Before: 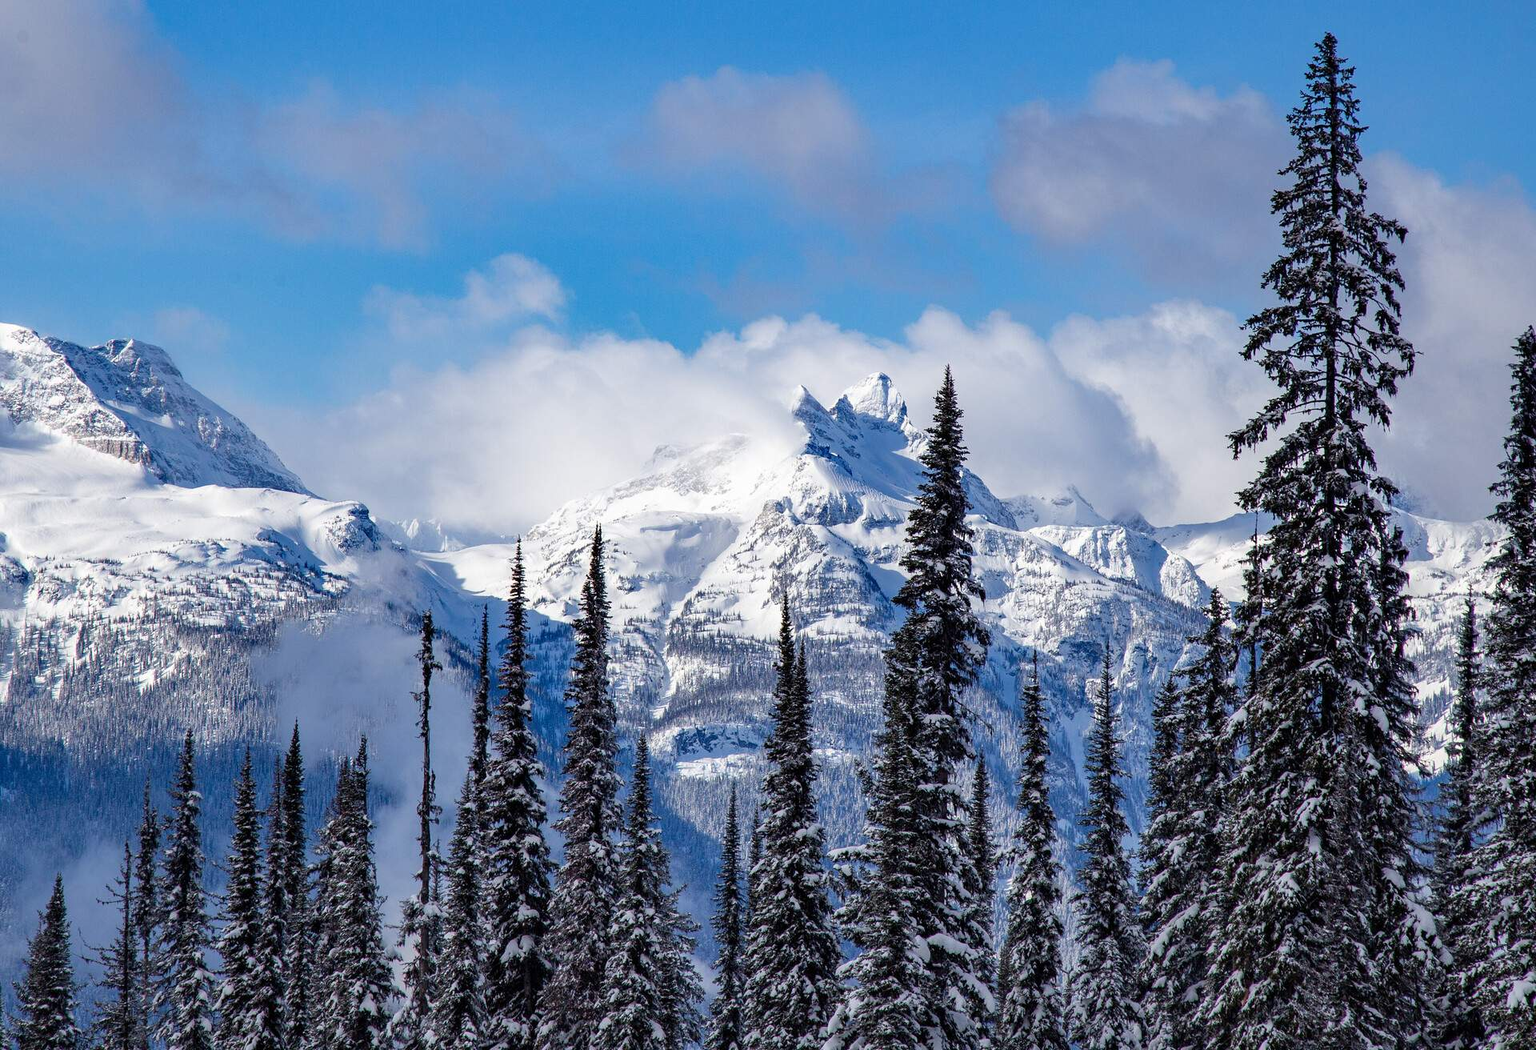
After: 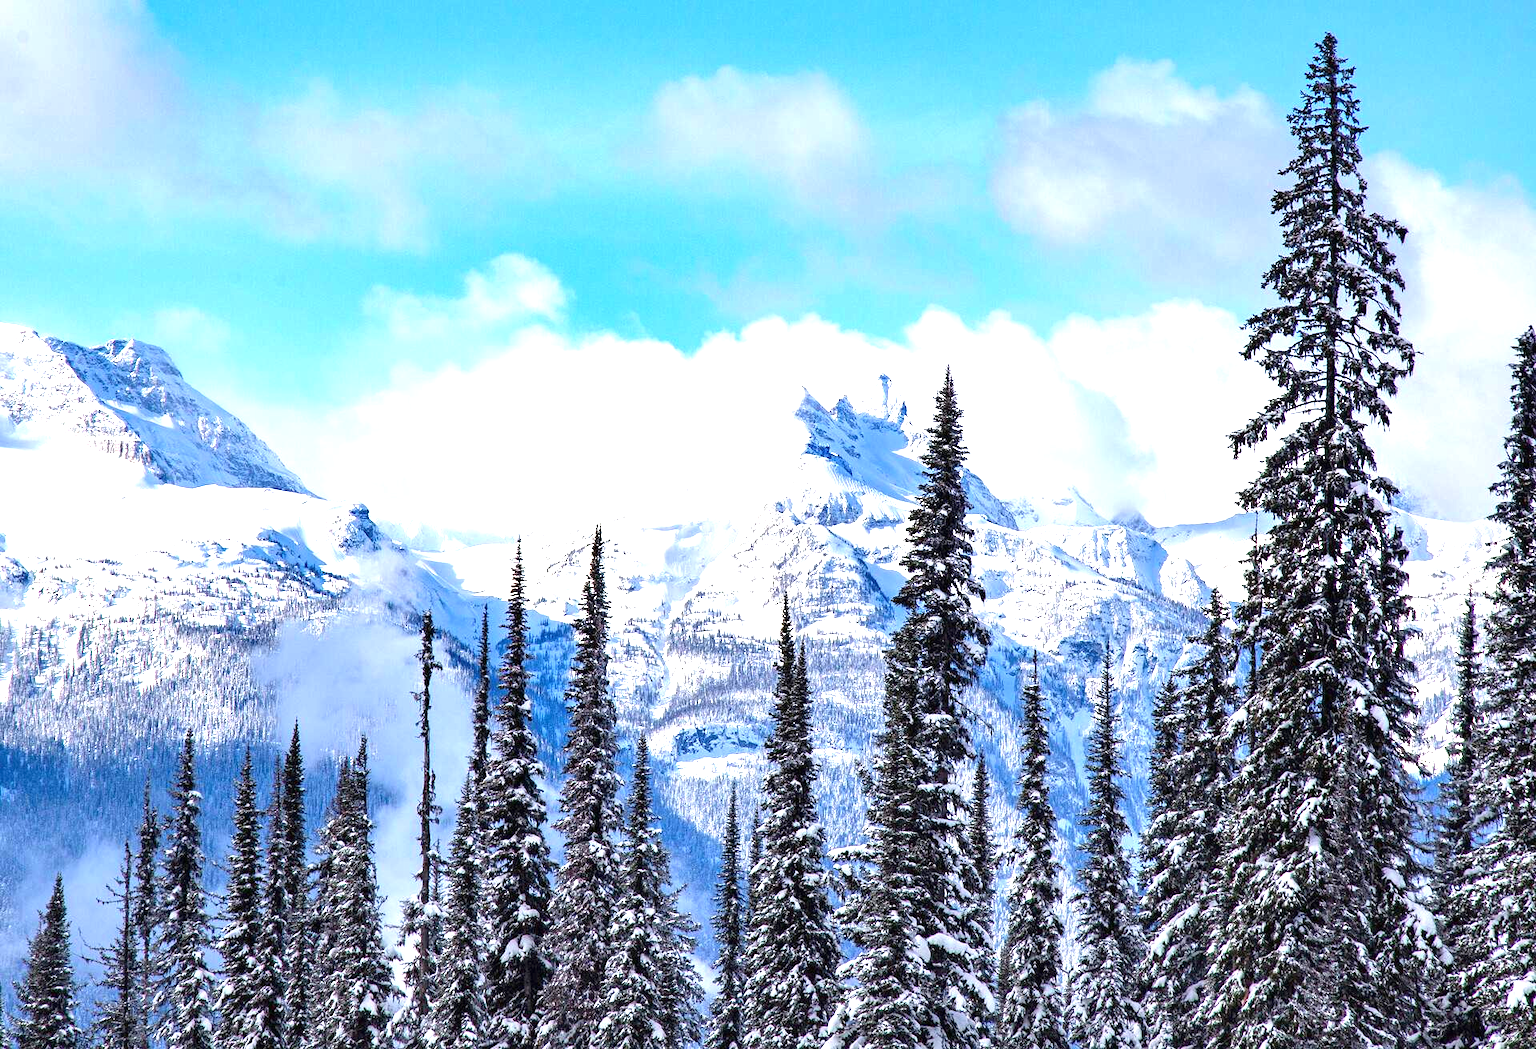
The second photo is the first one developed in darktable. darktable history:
exposure: black level correction 0, exposure 1.467 EV, compensate highlight preservation false
